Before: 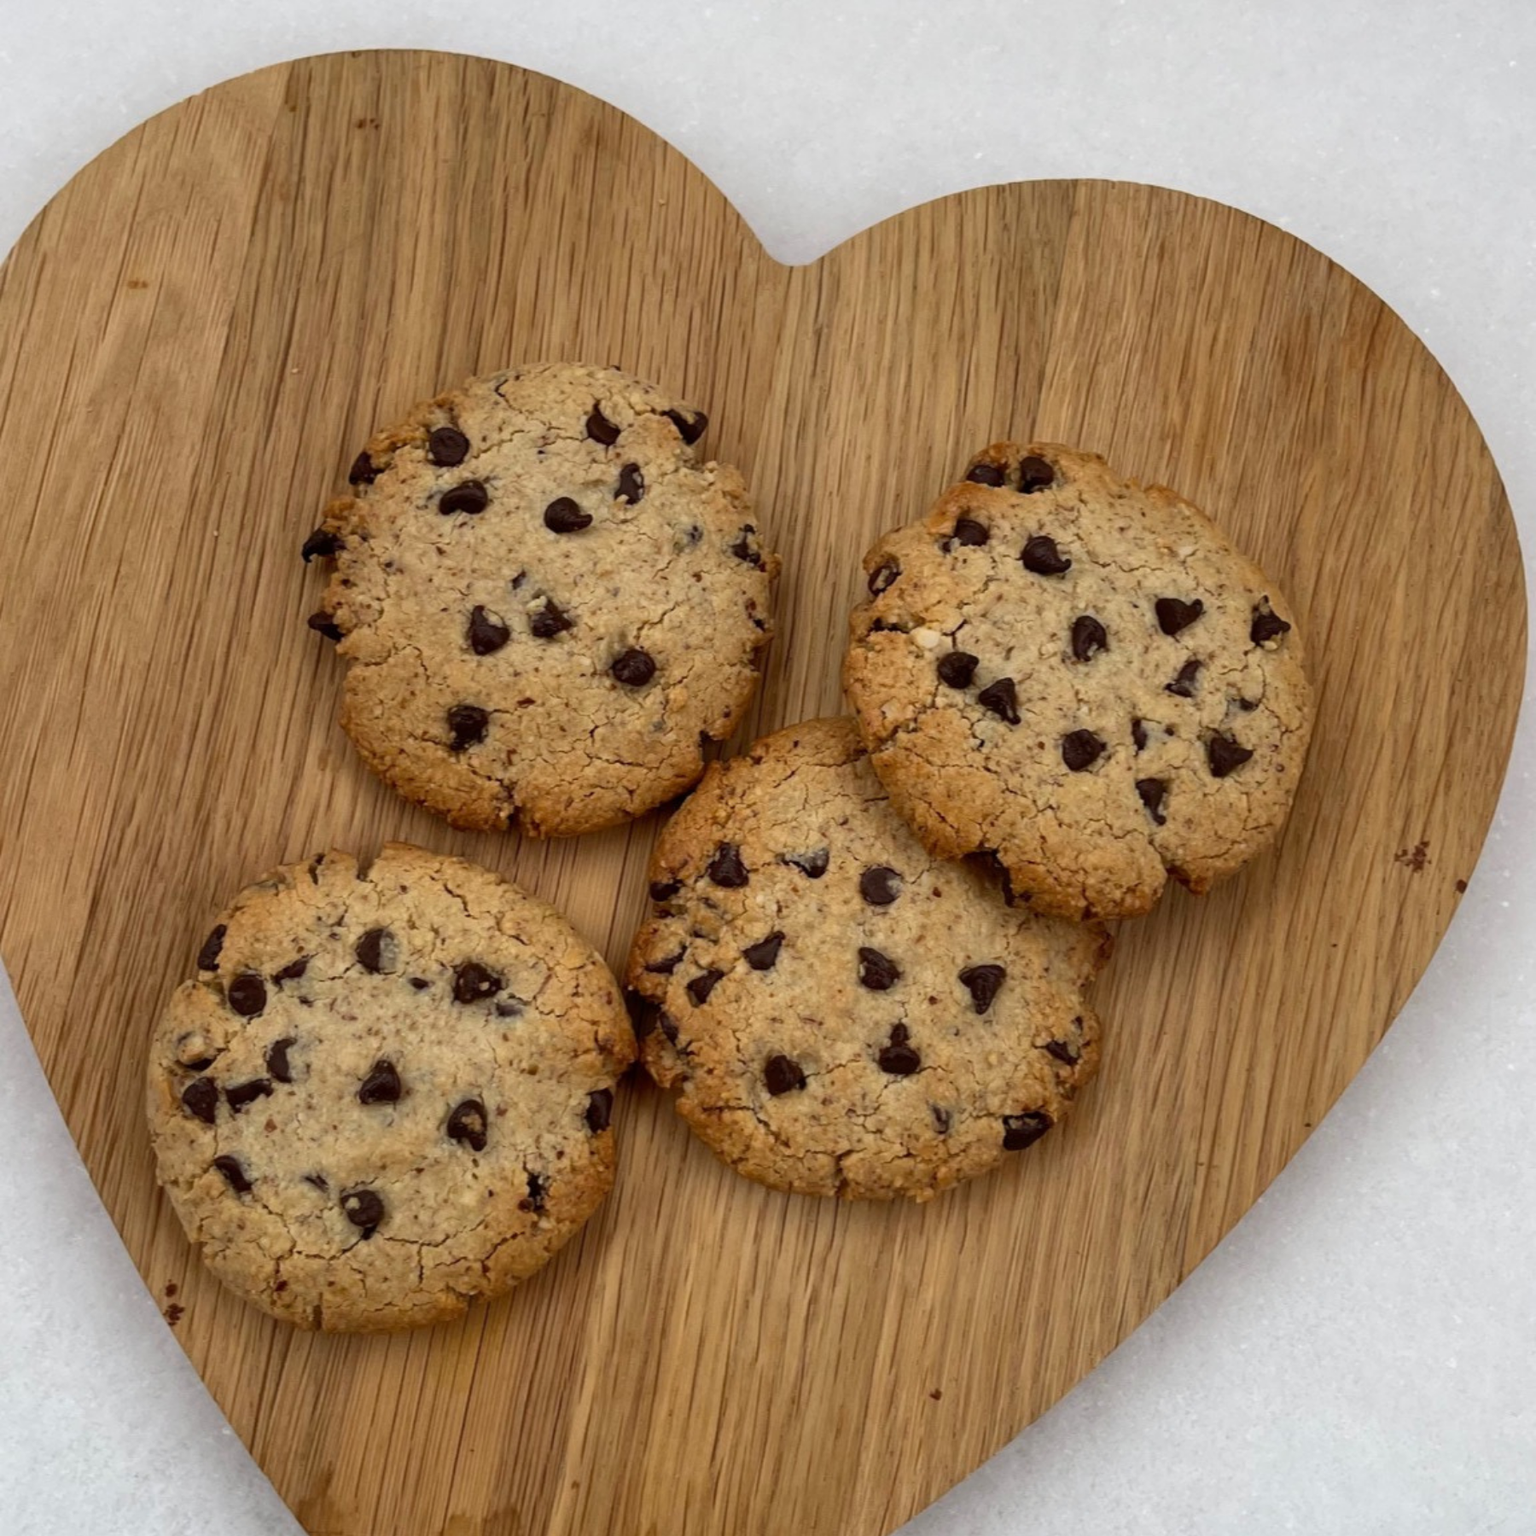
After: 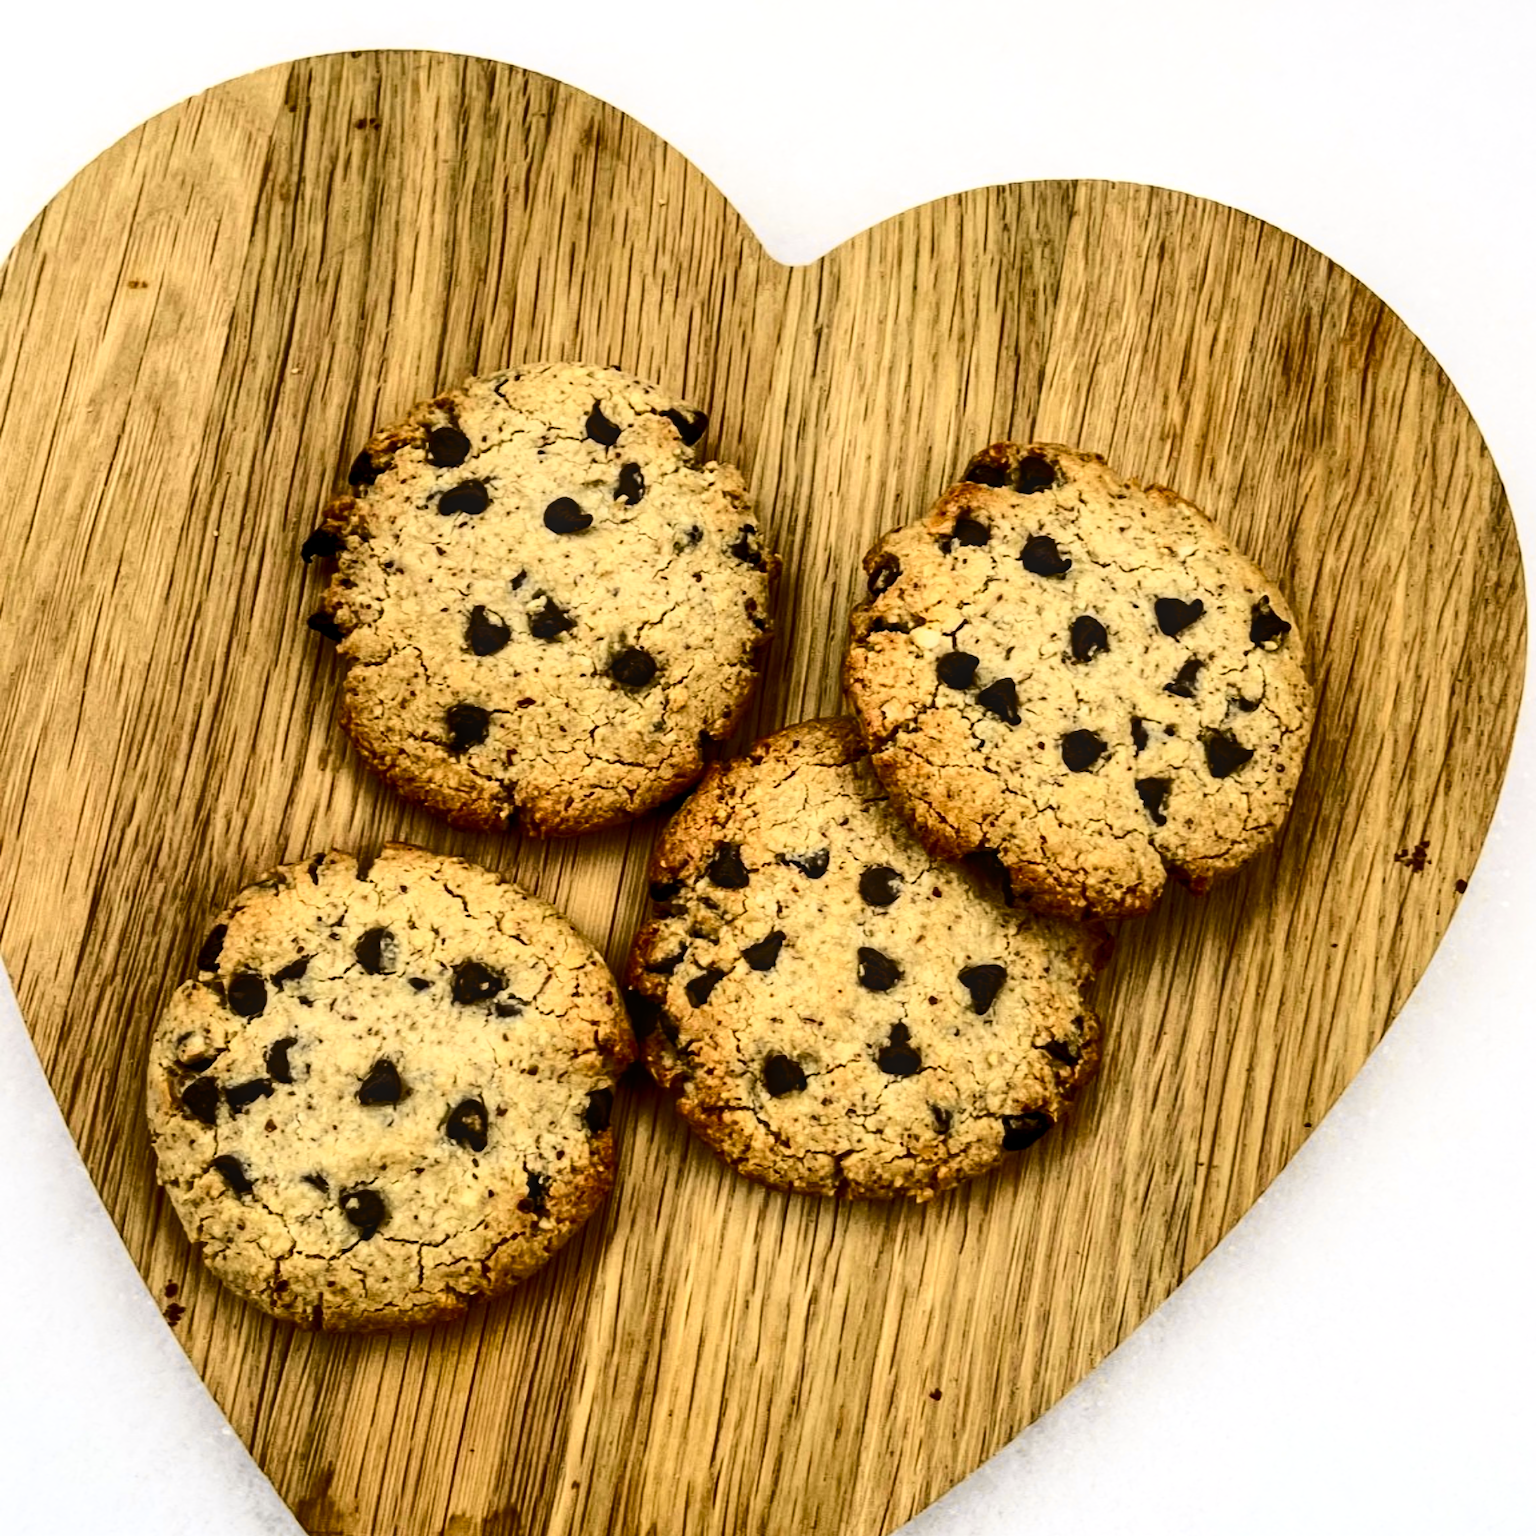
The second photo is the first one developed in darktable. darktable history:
contrast brightness saturation: contrast 0.396, brightness 0.041, saturation 0.257
filmic rgb: black relative exposure -8 EV, white relative exposure 2.35 EV, hardness 6.67
tone curve: curves: ch0 [(0, 0) (0.239, 0.248) (0.508, 0.606) (0.828, 0.878) (1, 1)]; ch1 [(0, 0) (0.401, 0.42) (0.45, 0.464) (0.492, 0.498) (0.511, 0.507) (0.561, 0.549) (0.688, 0.726) (1, 1)]; ch2 [(0, 0) (0.411, 0.433) (0.5, 0.504) (0.545, 0.574) (1, 1)], color space Lab, independent channels, preserve colors none
local contrast: on, module defaults
